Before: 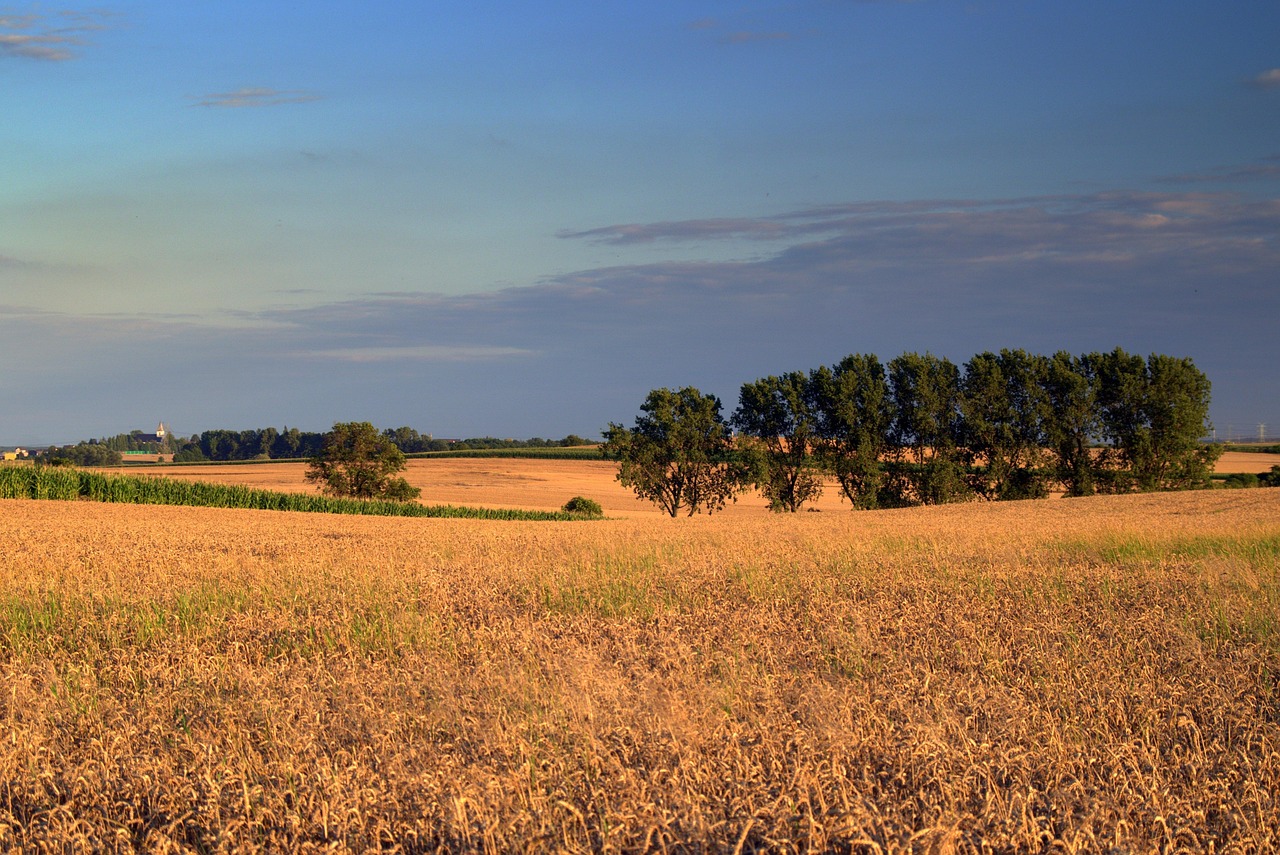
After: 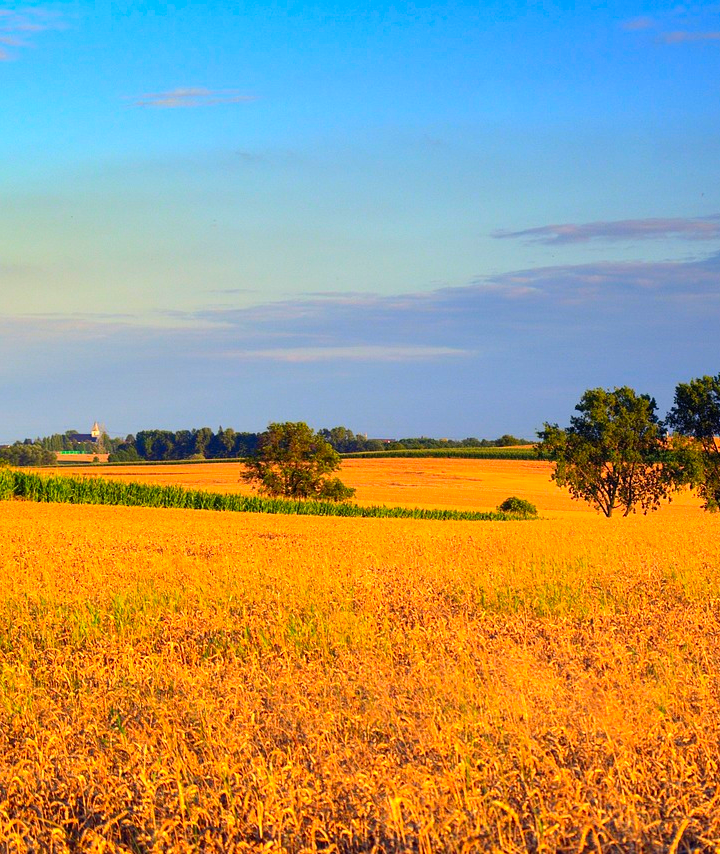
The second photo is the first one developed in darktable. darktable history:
contrast brightness saturation: contrast 0.2, brightness 0.2, saturation 0.8
crop: left 5.114%, right 38.589%
